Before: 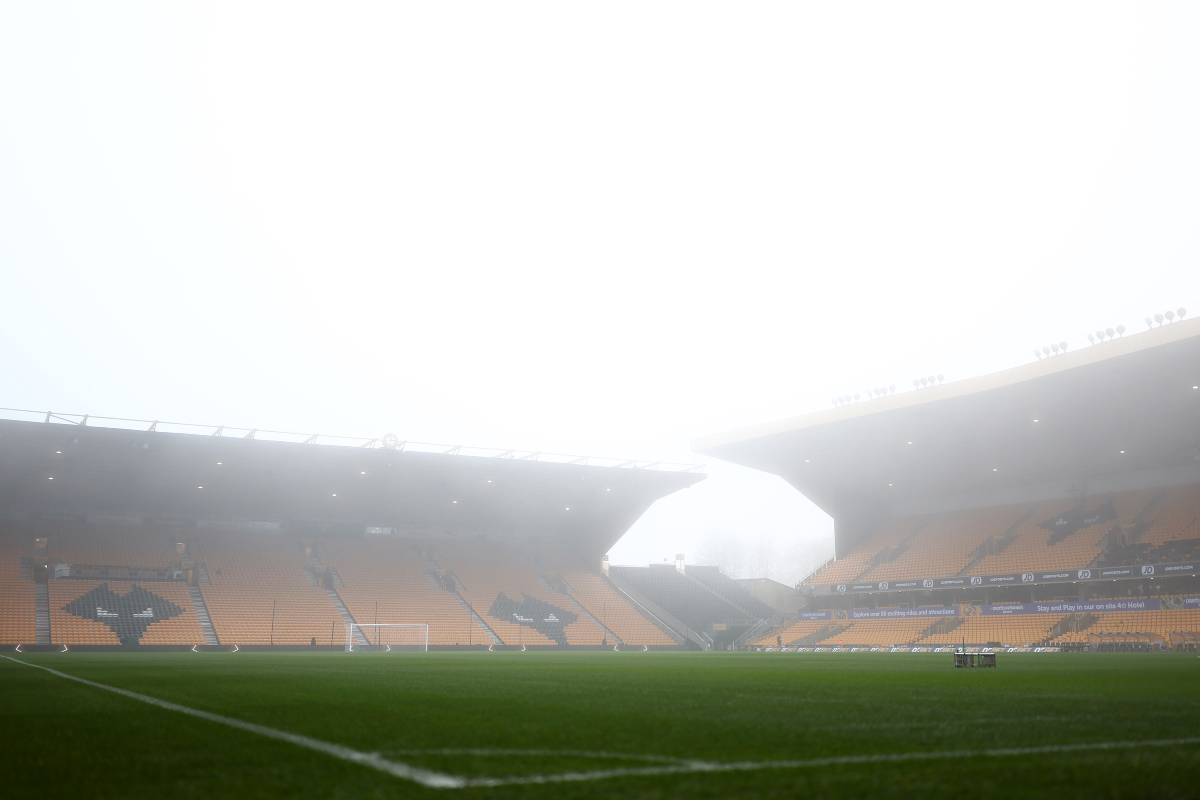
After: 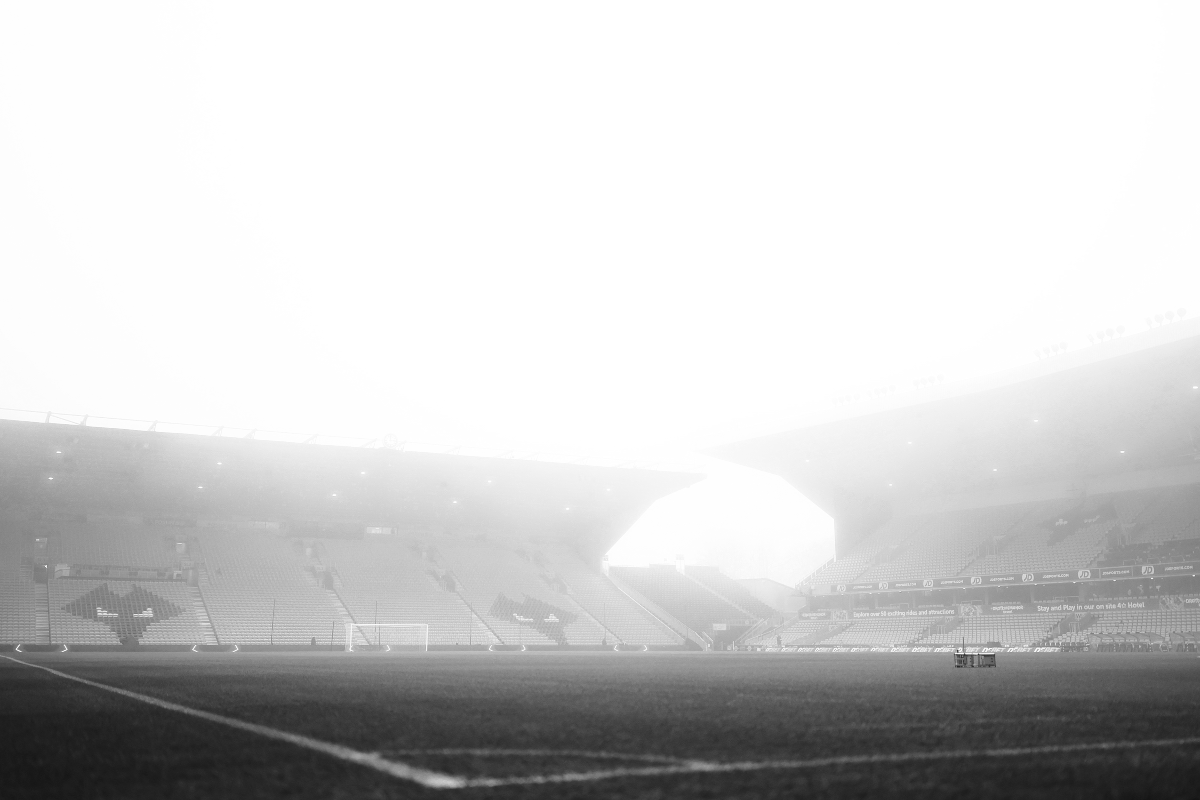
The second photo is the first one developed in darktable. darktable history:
base curve: curves: ch0 [(0, 0) (0.028, 0.03) (0.121, 0.232) (0.46, 0.748) (0.859, 0.968) (1, 1)], preserve colors none
color zones: curves: ch0 [(0.002, 0.593) (0.143, 0.417) (0.285, 0.541) (0.455, 0.289) (0.608, 0.327) (0.727, 0.283) (0.869, 0.571) (1, 0.603)]; ch1 [(0, 0) (0.143, 0) (0.286, 0) (0.429, 0) (0.571, 0) (0.714, 0) (0.857, 0)]
